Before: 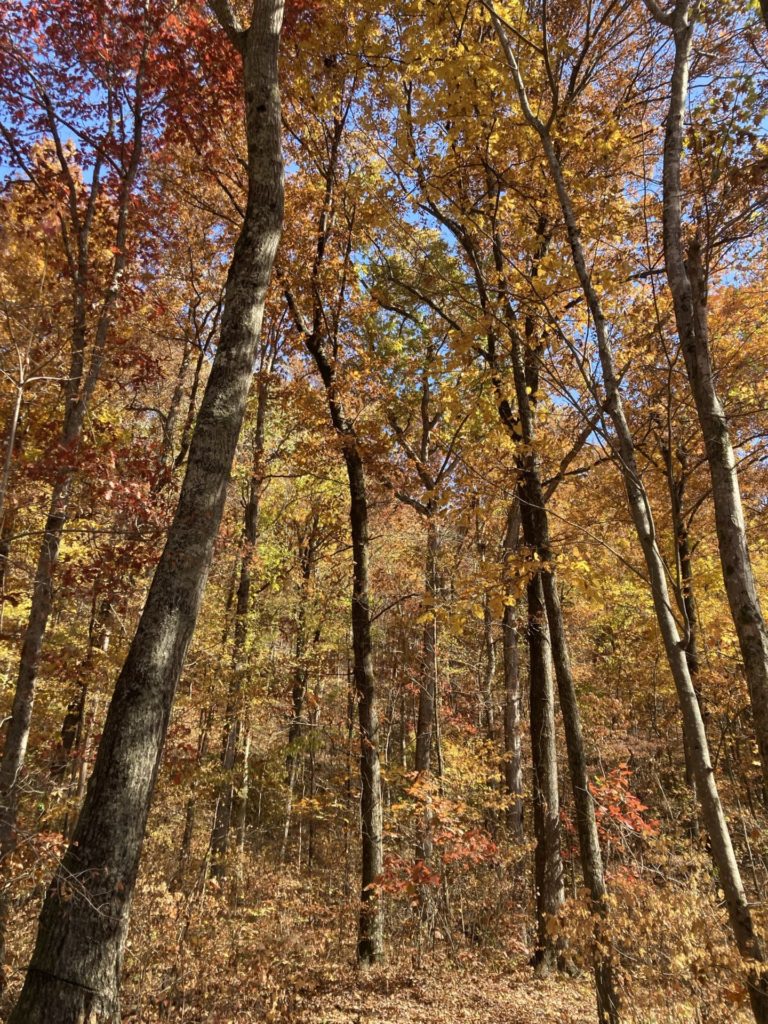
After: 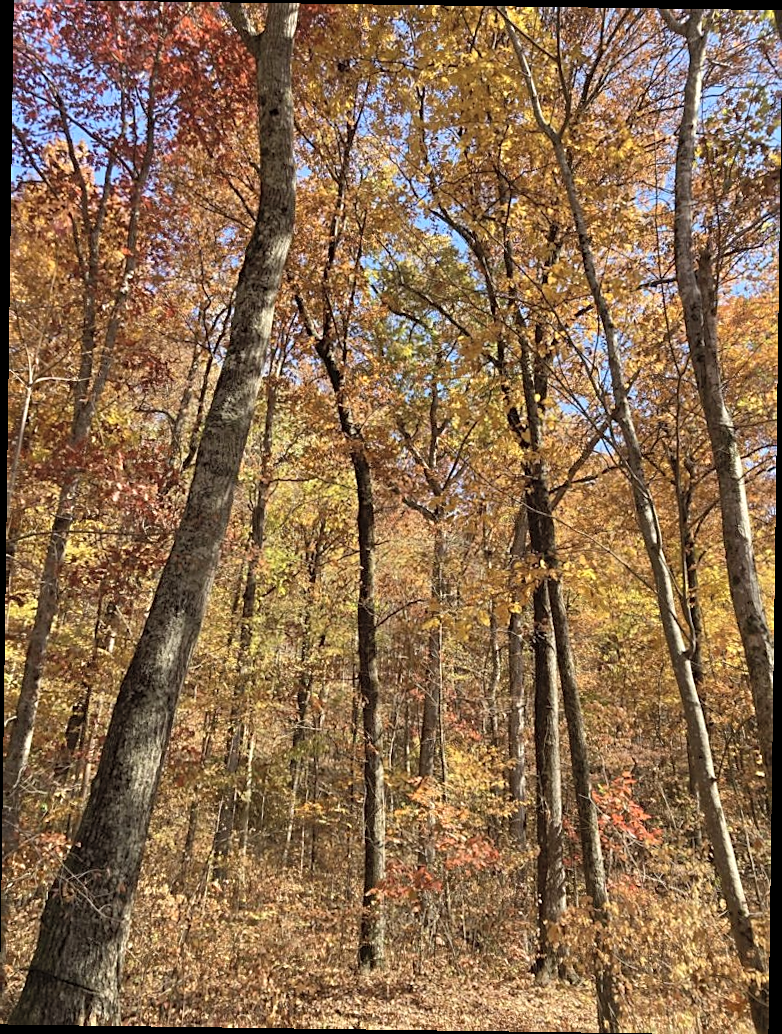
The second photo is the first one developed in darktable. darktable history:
contrast brightness saturation: brightness 0.15
rotate and perspective: rotation 0.8°, automatic cropping off
sharpen: on, module defaults
